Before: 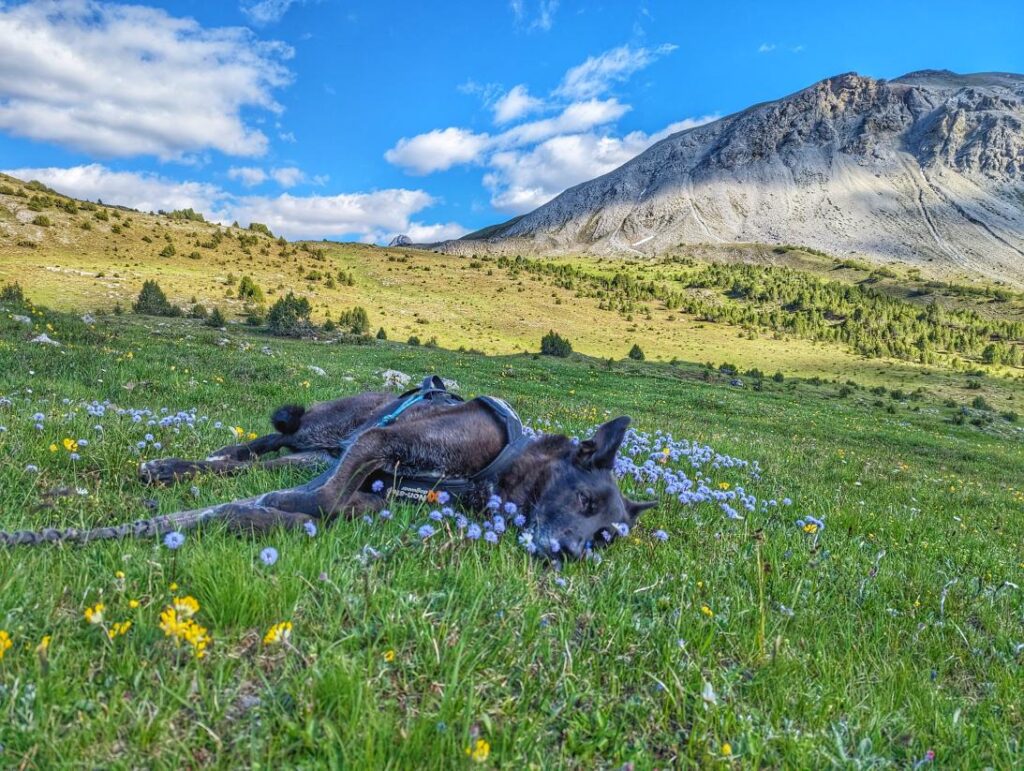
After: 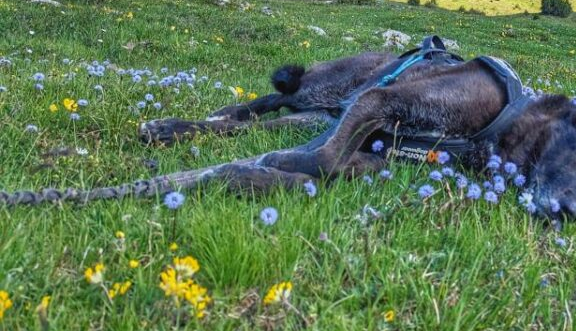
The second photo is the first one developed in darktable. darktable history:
crop: top 44.178%, right 43.716%, bottom 12.801%
